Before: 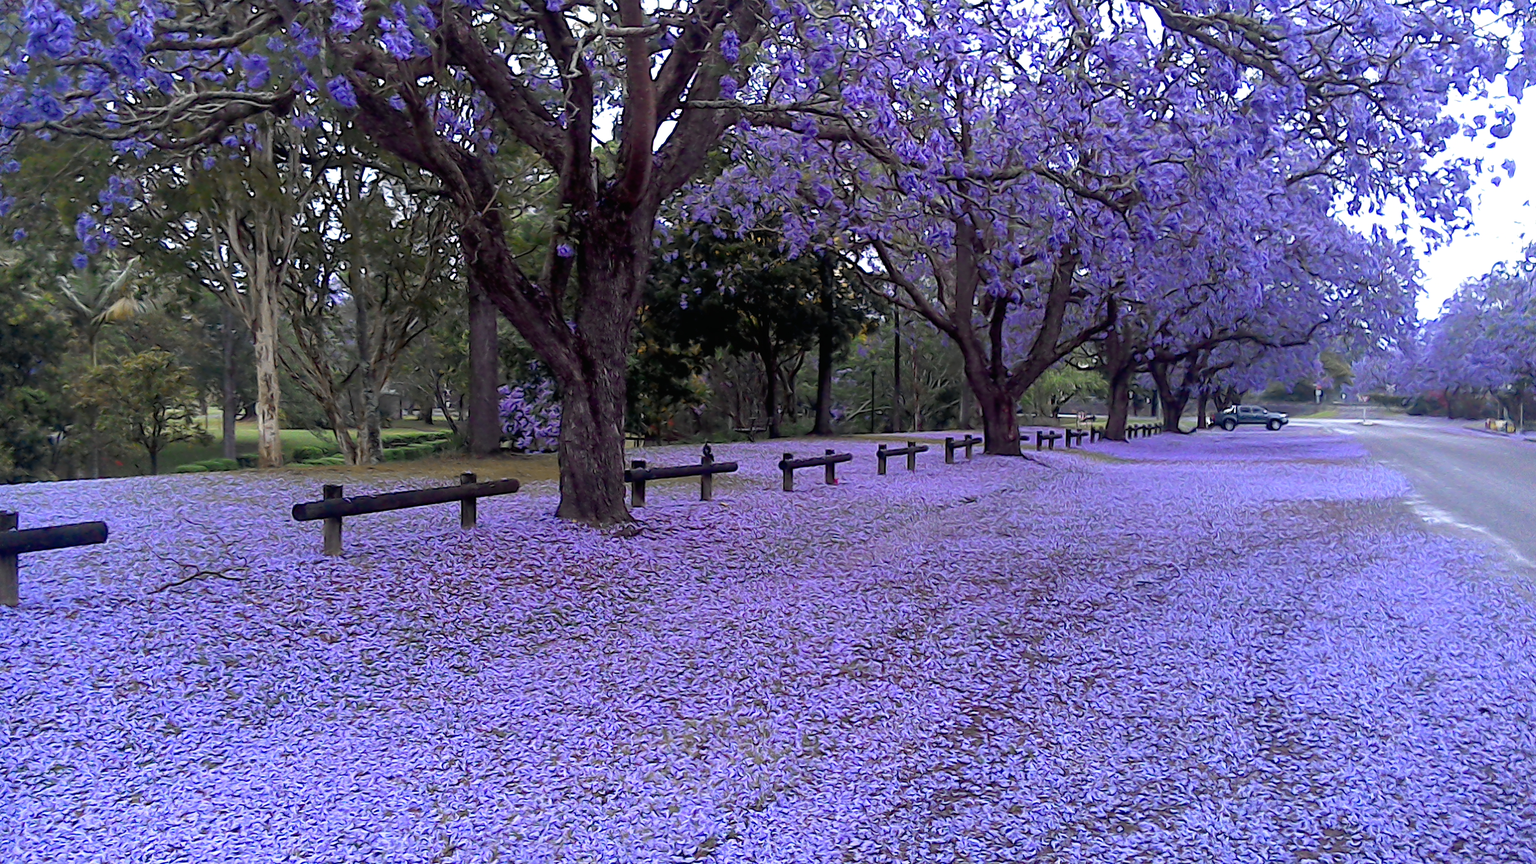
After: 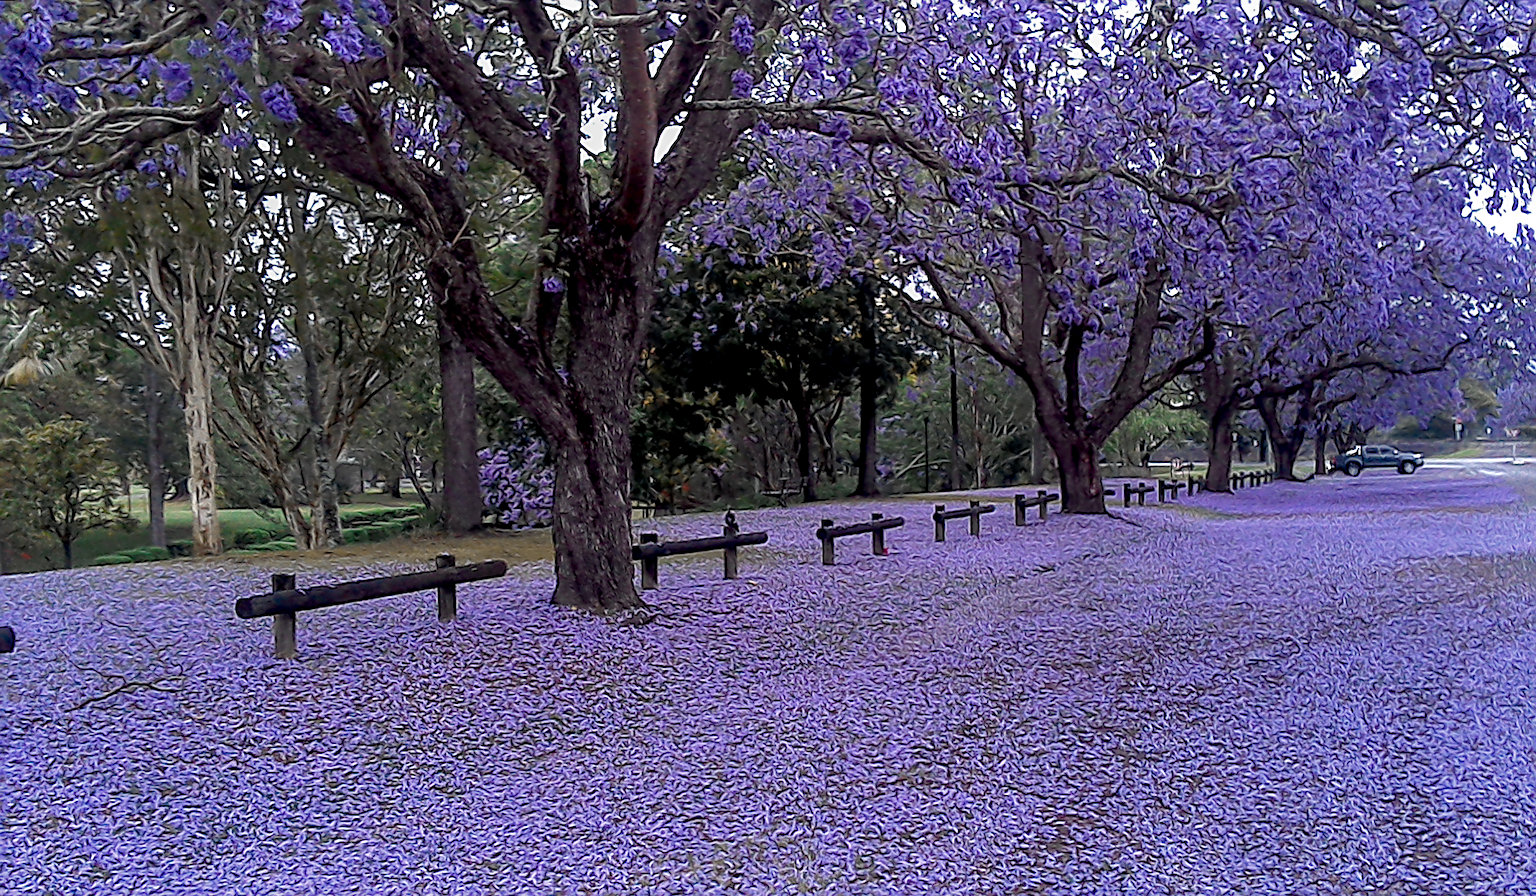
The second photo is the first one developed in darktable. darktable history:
local contrast: on, module defaults
sharpen: radius 2.531, amount 0.628
color zones: curves: ch0 [(0, 0.5) (0.125, 0.4) (0.25, 0.5) (0.375, 0.4) (0.5, 0.4) (0.625, 0.35) (0.75, 0.35) (0.875, 0.5)]; ch1 [(0, 0.35) (0.125, 0.45) (0.25, 0.35) (0.375, 0.35) (0.5, 0.35) (0.625, 0.35) (0.75, 0.45) (0.875, 0.35)]; ch2 [(0, 0.6) (0.125, 0.5) (0.25, 0.5) (0.375, 0.6) (0.5, 0.6) (0.625, 0.5) (0.75, 0.5) (0.875, 0.5)]
rotate and perspective: rotation -1.77°, lens shift (horizontal) 0.004, automatic cropping off
crop and rotate: left 7.196%, top 4.574%, right 10.605%, bottom 13.178%
color balance rgb: perceptual saturation grading › global saturation 20%, perceptual saturation grading › highlights -25%, perceptual saturation grading › shadows 25%
